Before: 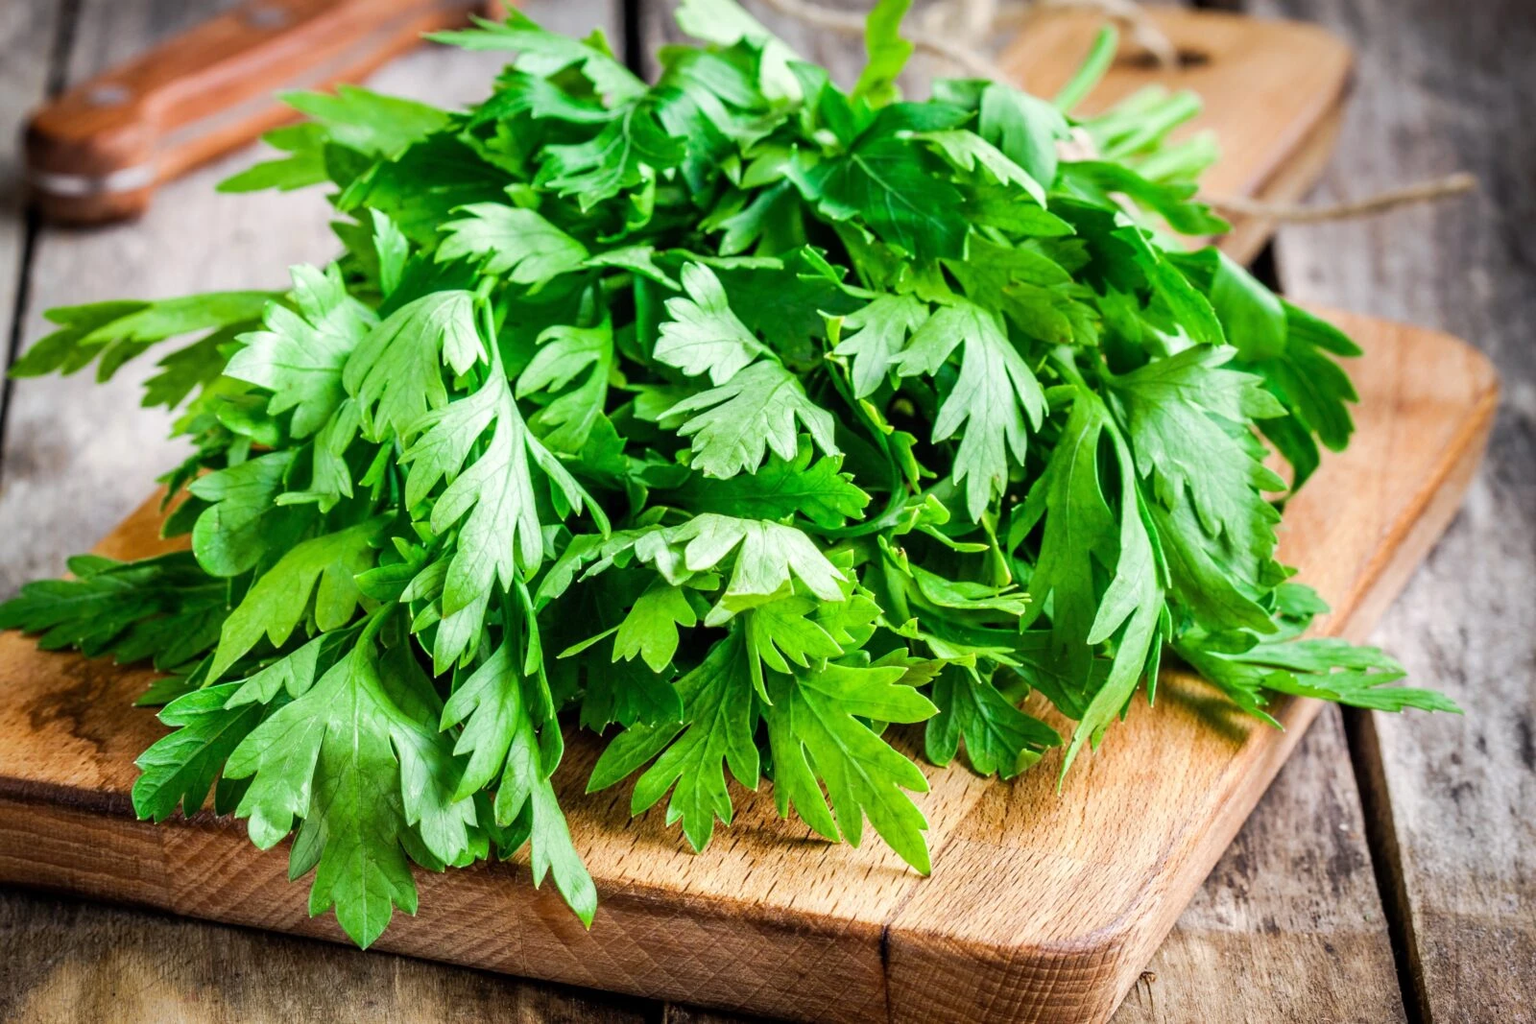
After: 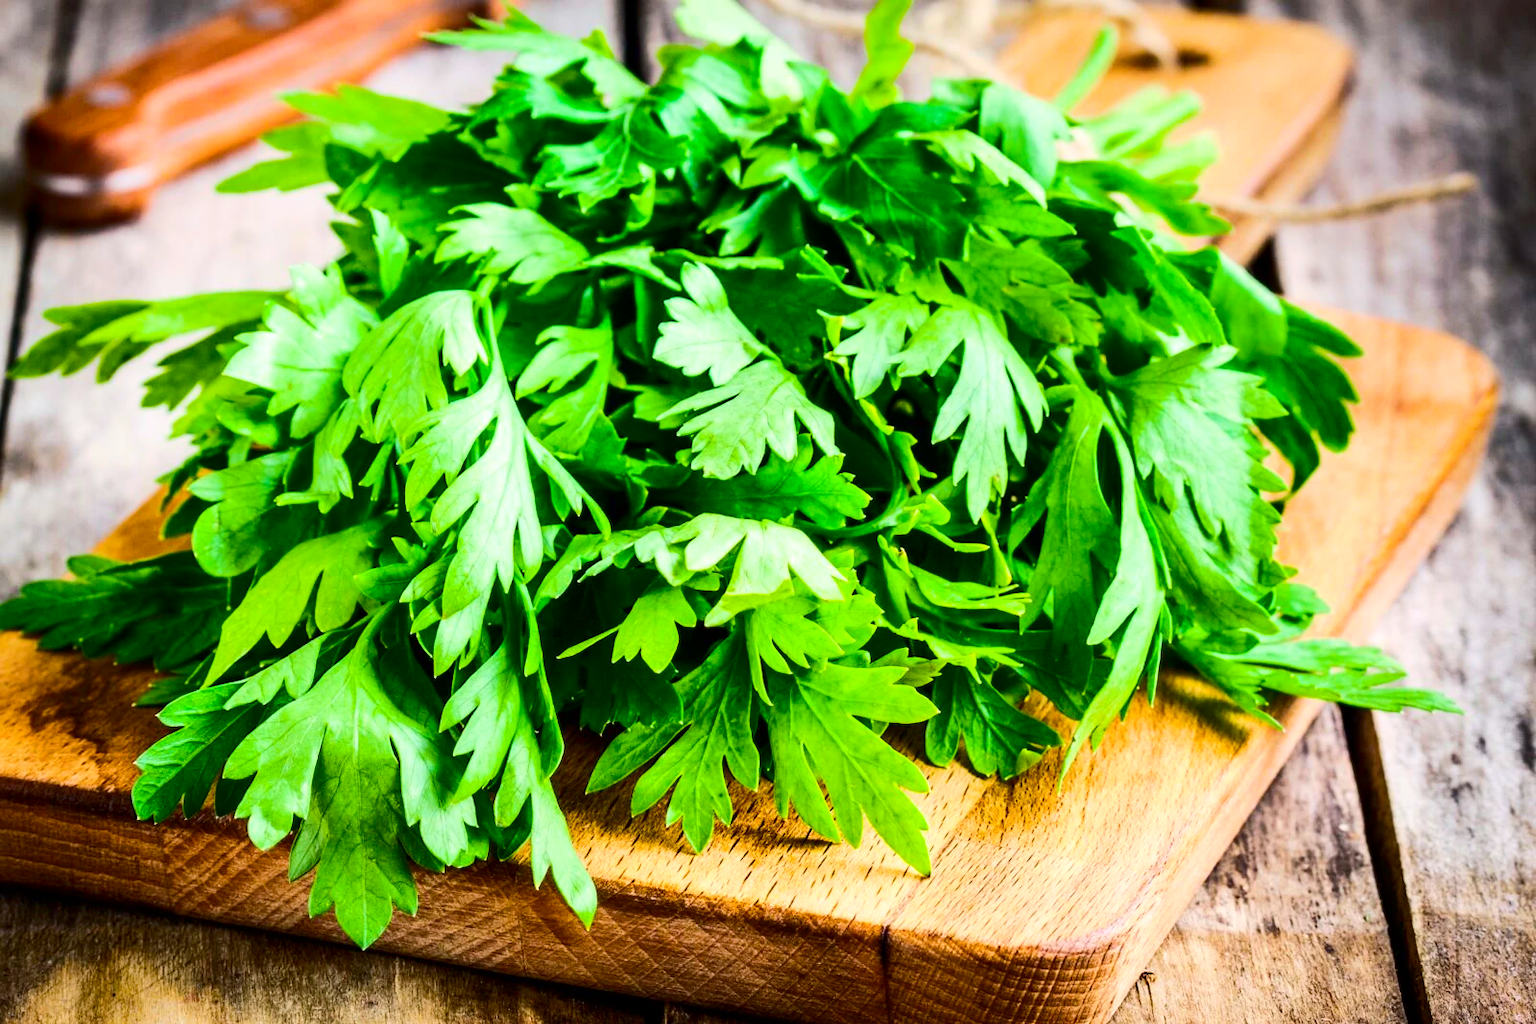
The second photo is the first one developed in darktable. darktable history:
contrast brightness saturation: contrast 0.298
color balance rgb: shadows lift › chroma 0.931%, shadows lift › hue 111.79°, perceptual saturation grading › global saturation 19.387%, perceptual brilliance grading › mid-tones 9.84%, perceptual brilliance grading › shadows 15.353%, global vibrance 34.956%
